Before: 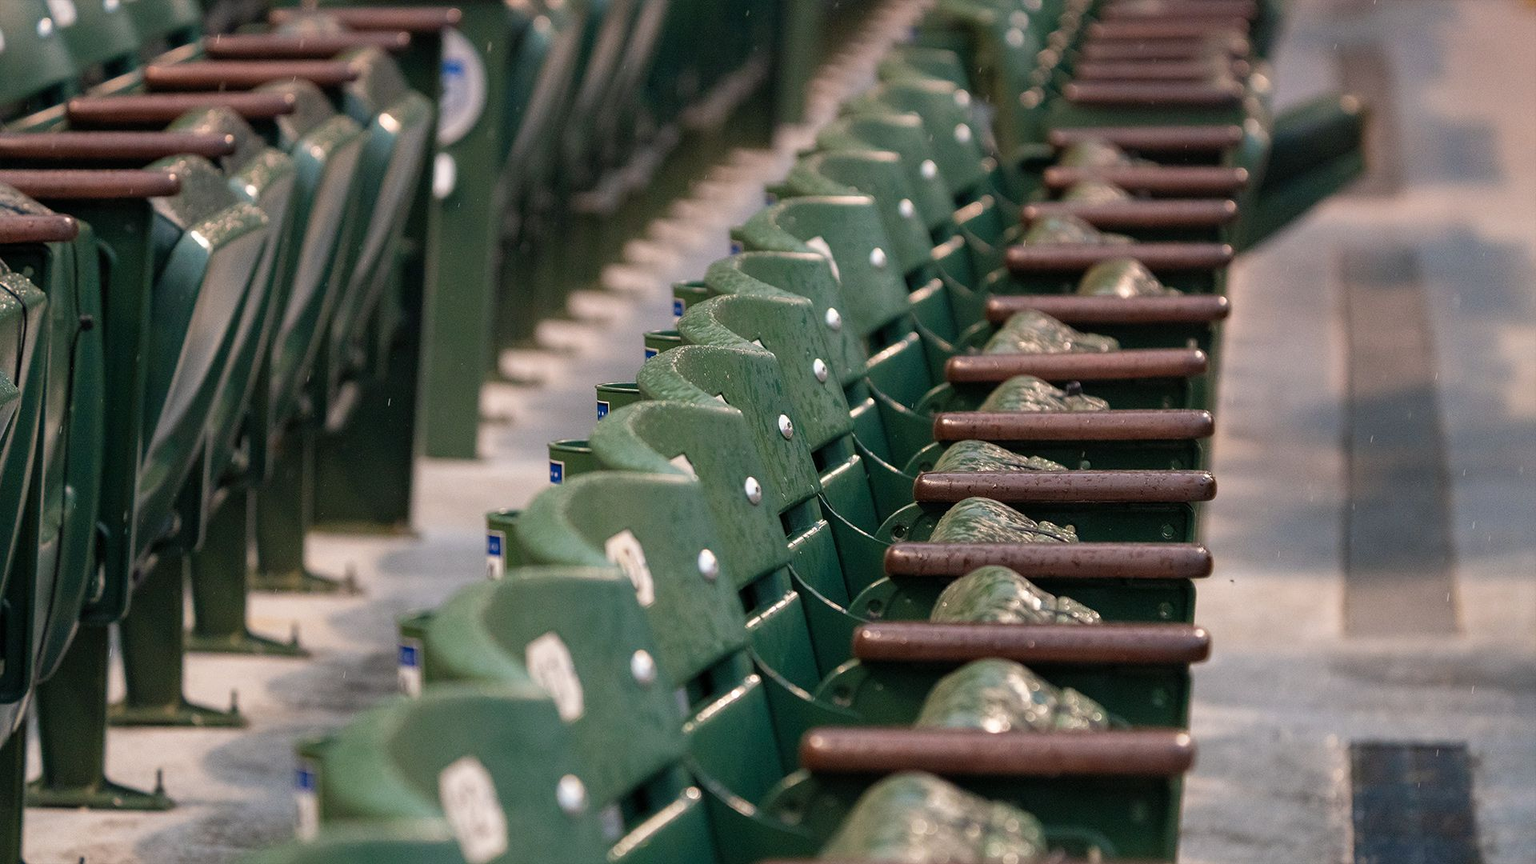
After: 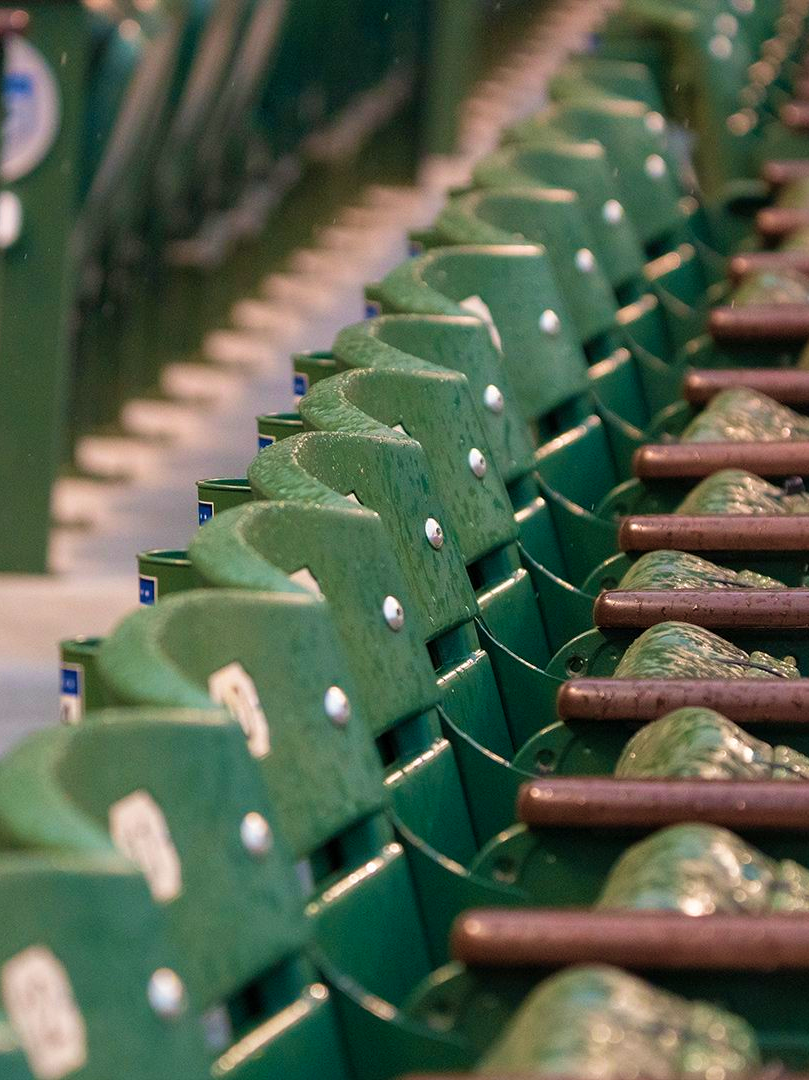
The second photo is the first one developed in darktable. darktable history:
crop: left 28.583%, right 29.231%
shadows and highlights: shadows 25, highlights -25
velvia: strength 56%
